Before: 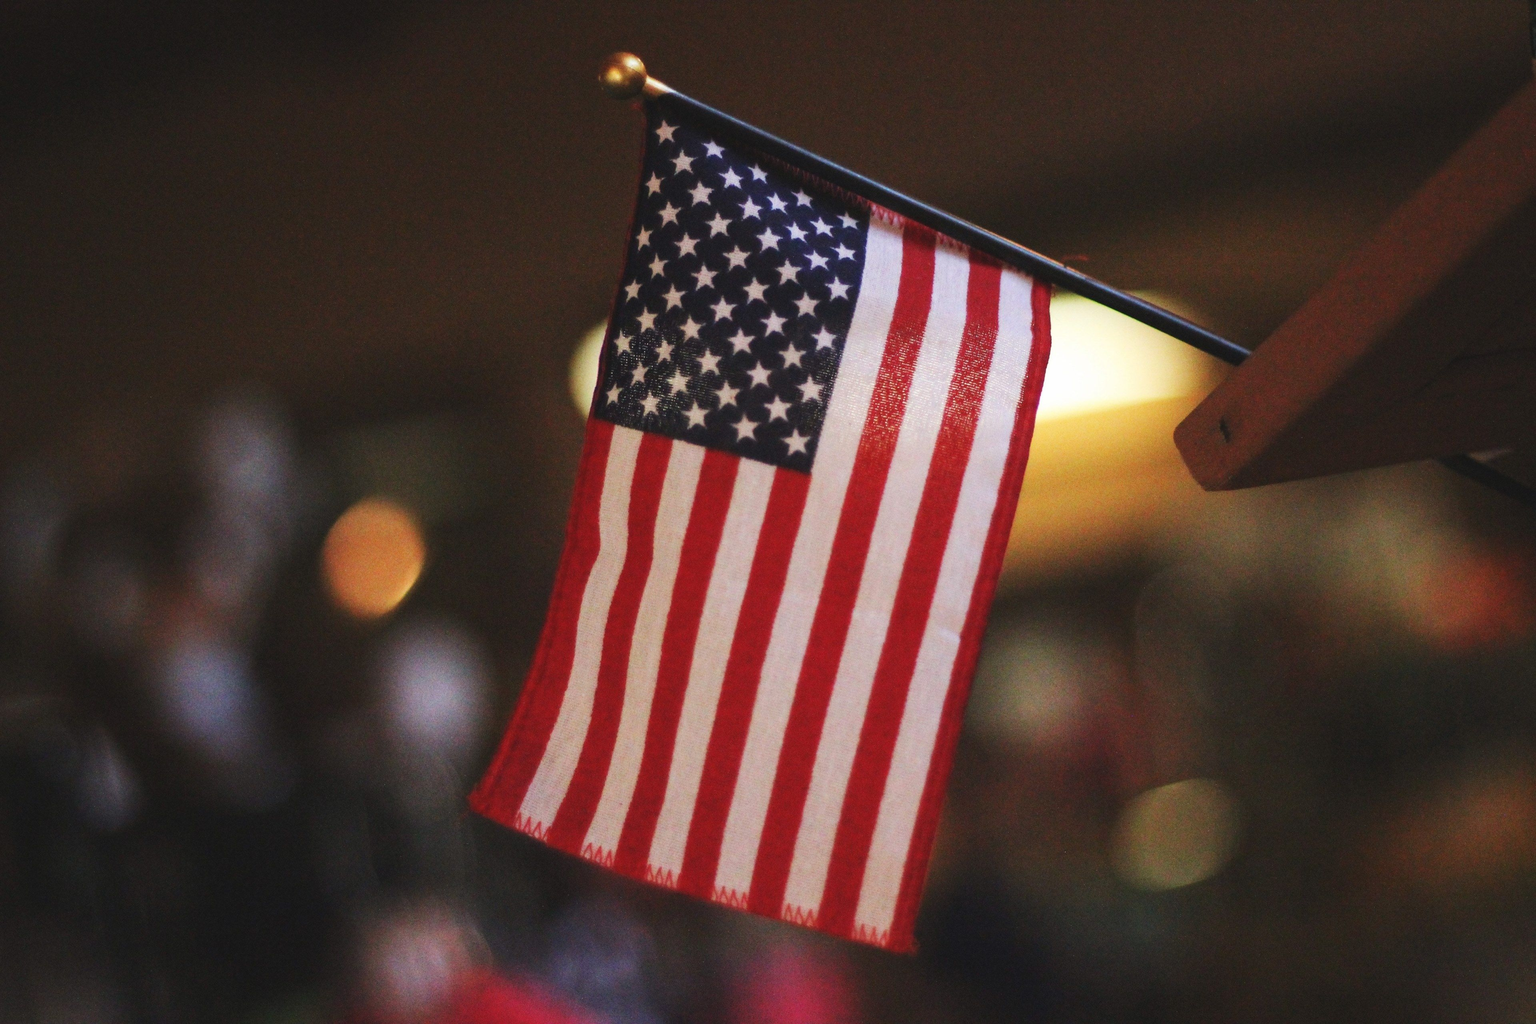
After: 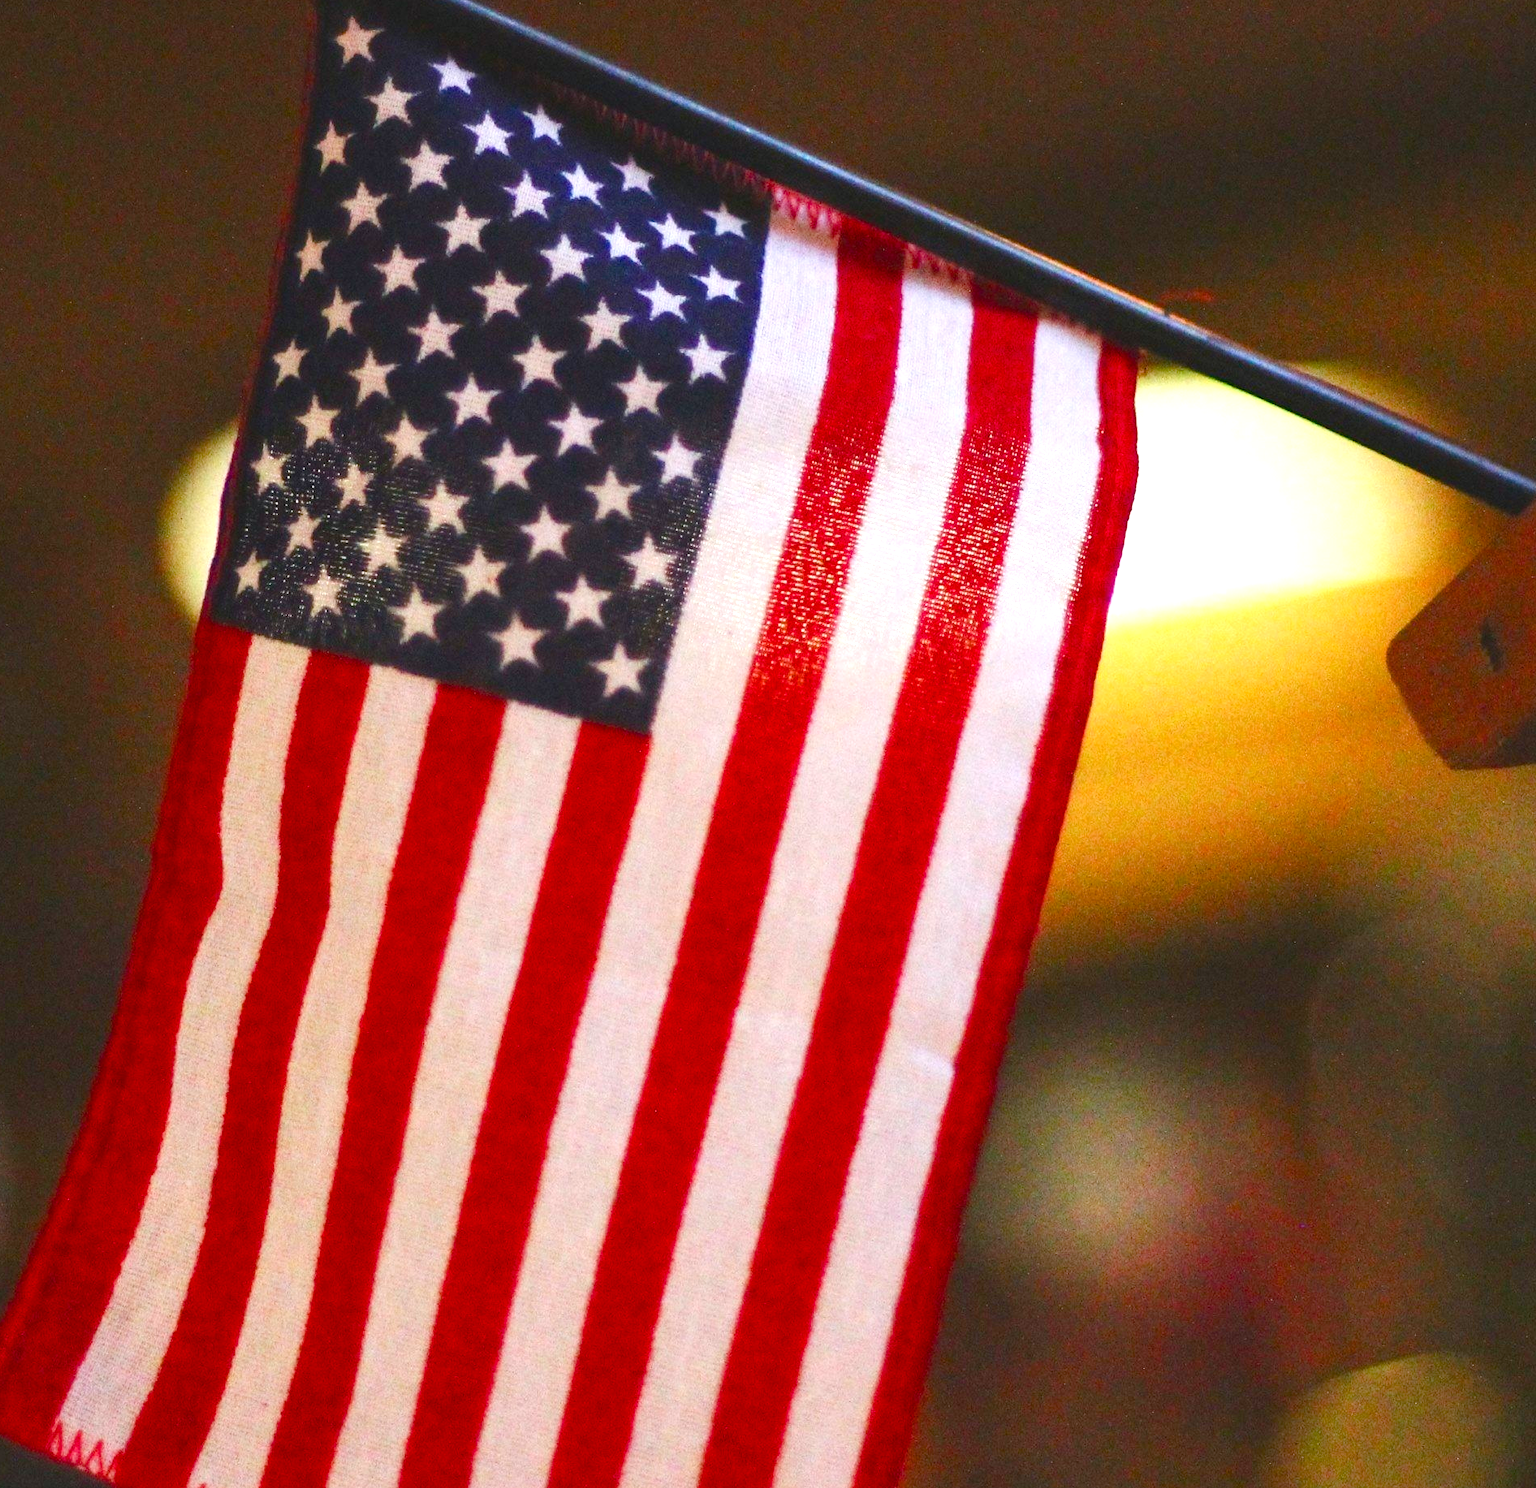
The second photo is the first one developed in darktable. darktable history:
exposure: exposure 0.606 EV, compensate exposure bias true, compensate highlight preservation false
crop: left 31.933%, top 10.951%, right 18.785%, bottom 17.398%
color balance rgb: shadows lift › chroma 0.735%, shadows lift › hue 114.83°, perceptual saturation grading › global saturation 34.645%, perceptual saturation grading › highlights -24.882%, perceptual saturation grading › shadows 49.442%
